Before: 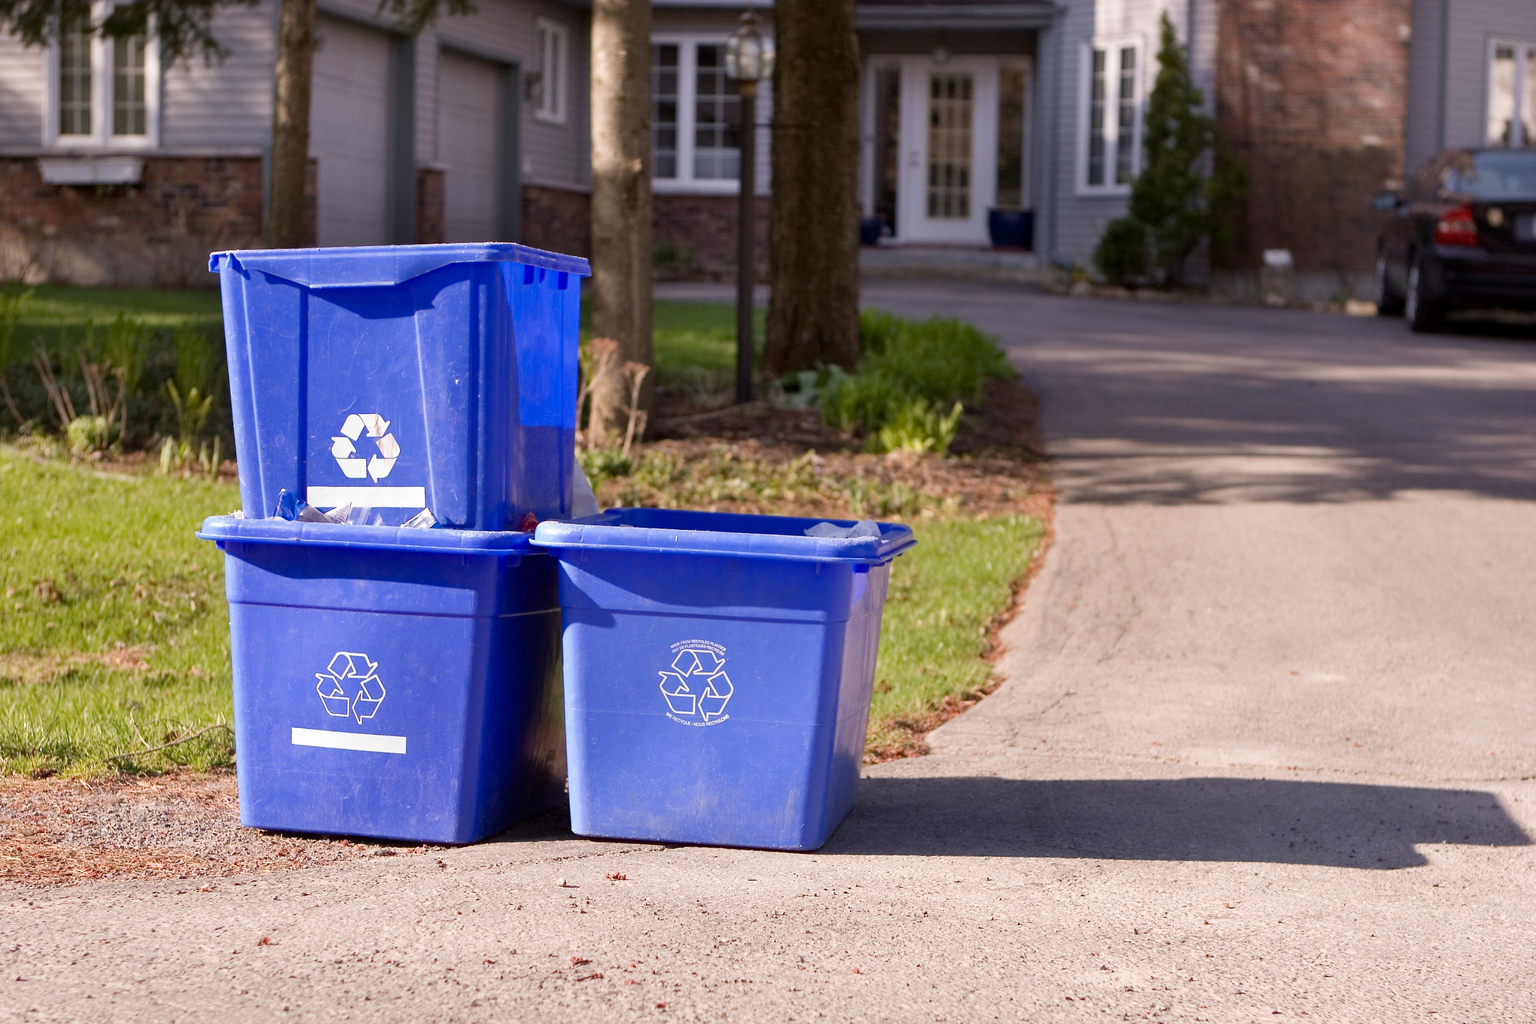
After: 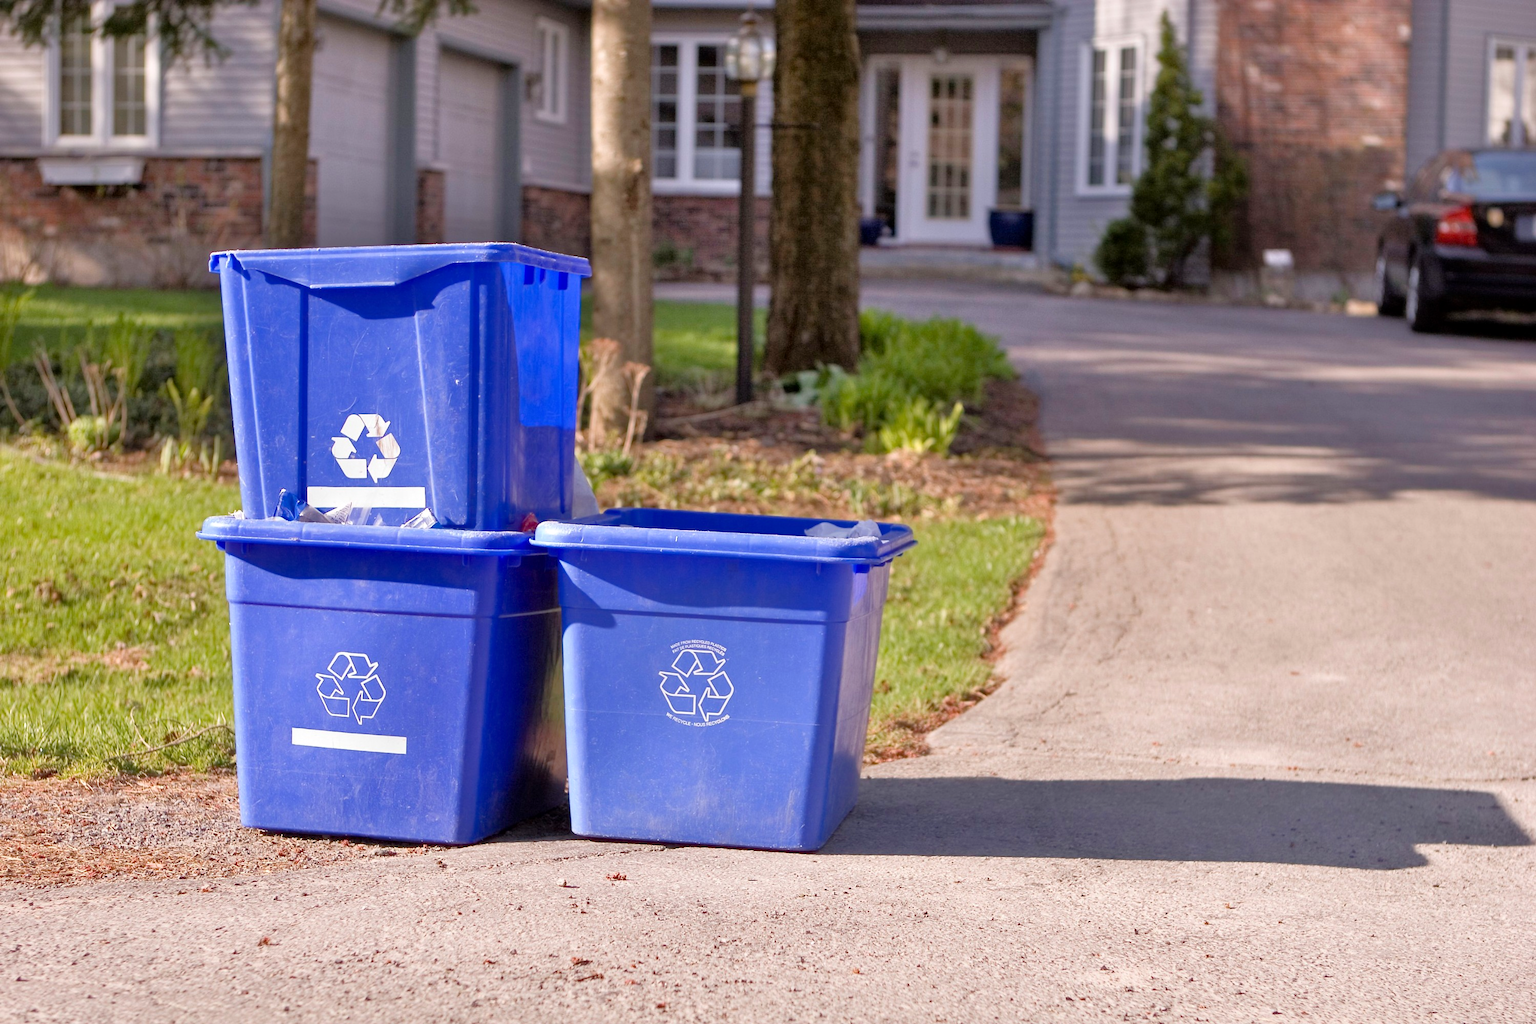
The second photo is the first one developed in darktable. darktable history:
local contrast: mode bilateral grid, contrast 11, coarseness 25, detail 110%, midtone range 0.2
tone equalizer: -7 EV 0.145 EV, -6 EV 0.569 EV, -5 EV 1.14 EV, -4 EV 1.33 EV, -3 EV 1.15 EV, -2 EV 0.6 EV, -1 EV 0.151 EV
